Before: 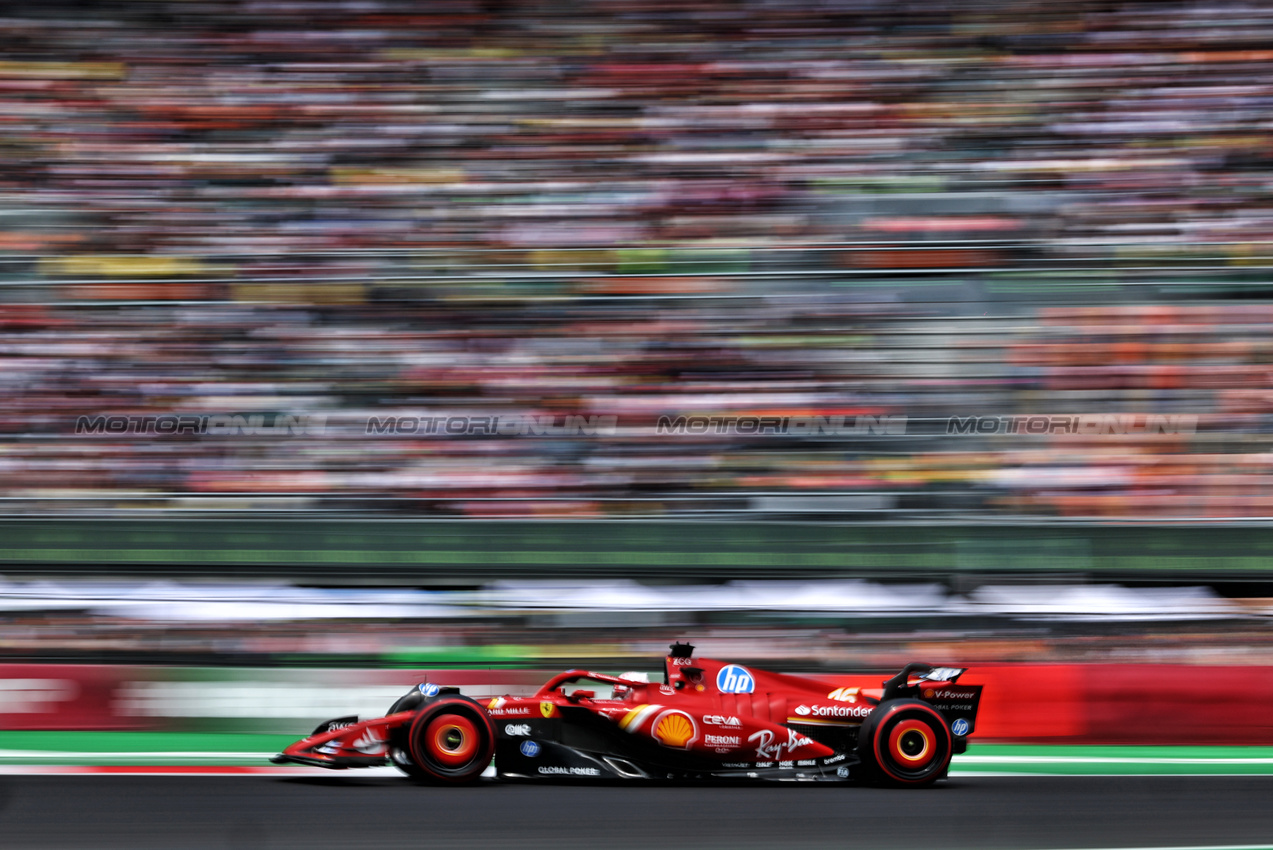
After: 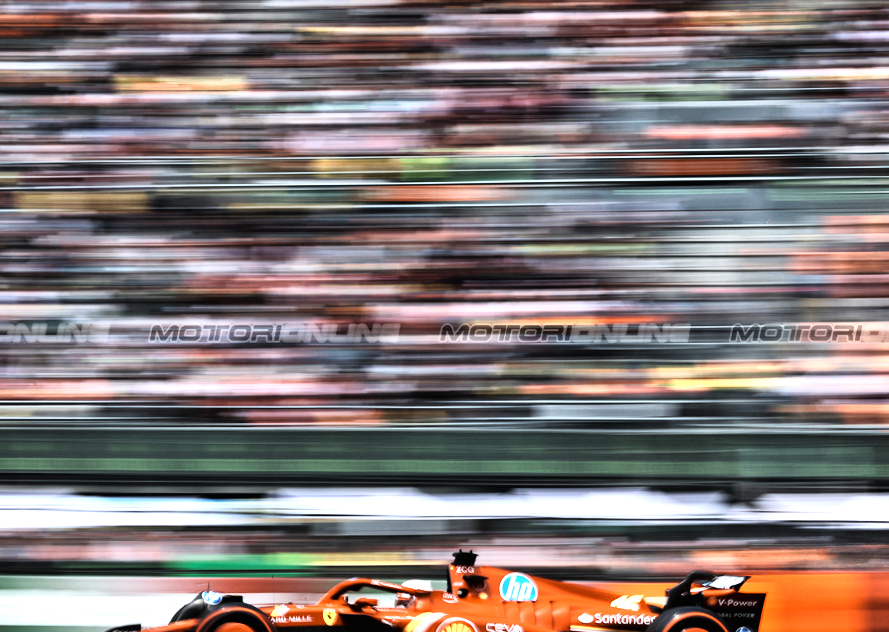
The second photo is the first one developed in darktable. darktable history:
exposure: black level correction 0, exposure 0.5 EV, compensate highlight preservation false
color zones: curves: ch0 [(0.018, 0.548) (0.197, 0.654) (0.425, 0.447) (0.605, 0.658) (0.732, 0.579)]; ch1 [(0.105, 0.531) (0.224, 0.531) (0.386, 0.39) (0.618, 0.456) (0.732, 0.456) (0.956, 0.421)]; ch2 [(0.039, 0.583) (0.215, 0.465) (0.399, 0.544) (0.465, 0.548) (0.614, 0.447) (0.724, 0.43) (0.882, 0.623) (0.956, 0.632)]
crop and rotate: left 17.071%, top 10.921%, right 13.06%, bottom 14.663%
tone curve: curves: ch0 [(0, 0) (0.003, 0.008) (0.011, 0.008) (0.025, 0.011) (0.044, 0.017) (0.069, 0.026) (0.1, 0.039) (0.136, 0.054) (0.177, 0.093) (0.224, 0.15) (0.277, 0.21) (0.335, 0.285) (0.399, 0.366) (0.468, 0.462) (0.543, 0.564) (0.623, 0.679) (0.709, 0.79) (0.801, 0.883) (0.898, 0.95) (1, 1)], color space Lab, linked channels, preserve colors none
